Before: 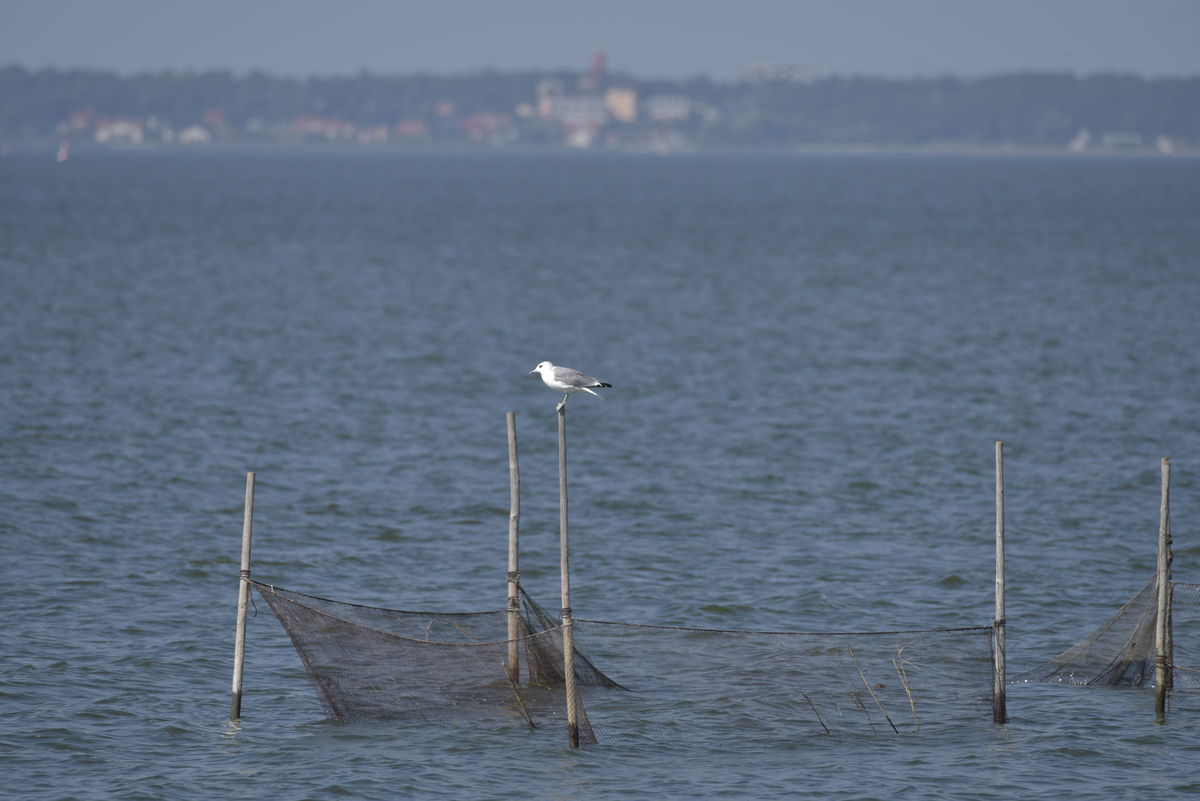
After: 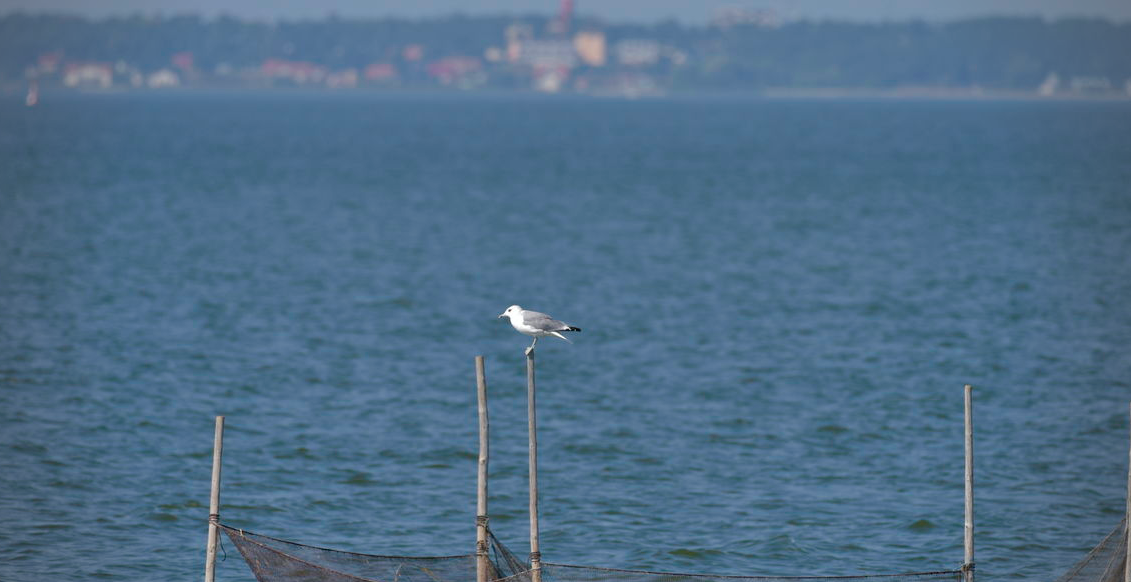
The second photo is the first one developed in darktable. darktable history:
color balance rgb: perceptual saturation grading › global saturation 20%, perceptual saturation grading › highlights -25.181%, perceptual saturation grading › shadows 25.549%, global vibrance 20%
vignetting: fall-off radius 60.72%
crop: left 2.656%, top 7.093%, right 3.076%, bottom 20.204%
color correction: highlights b* -0.016, saturation 0.989
